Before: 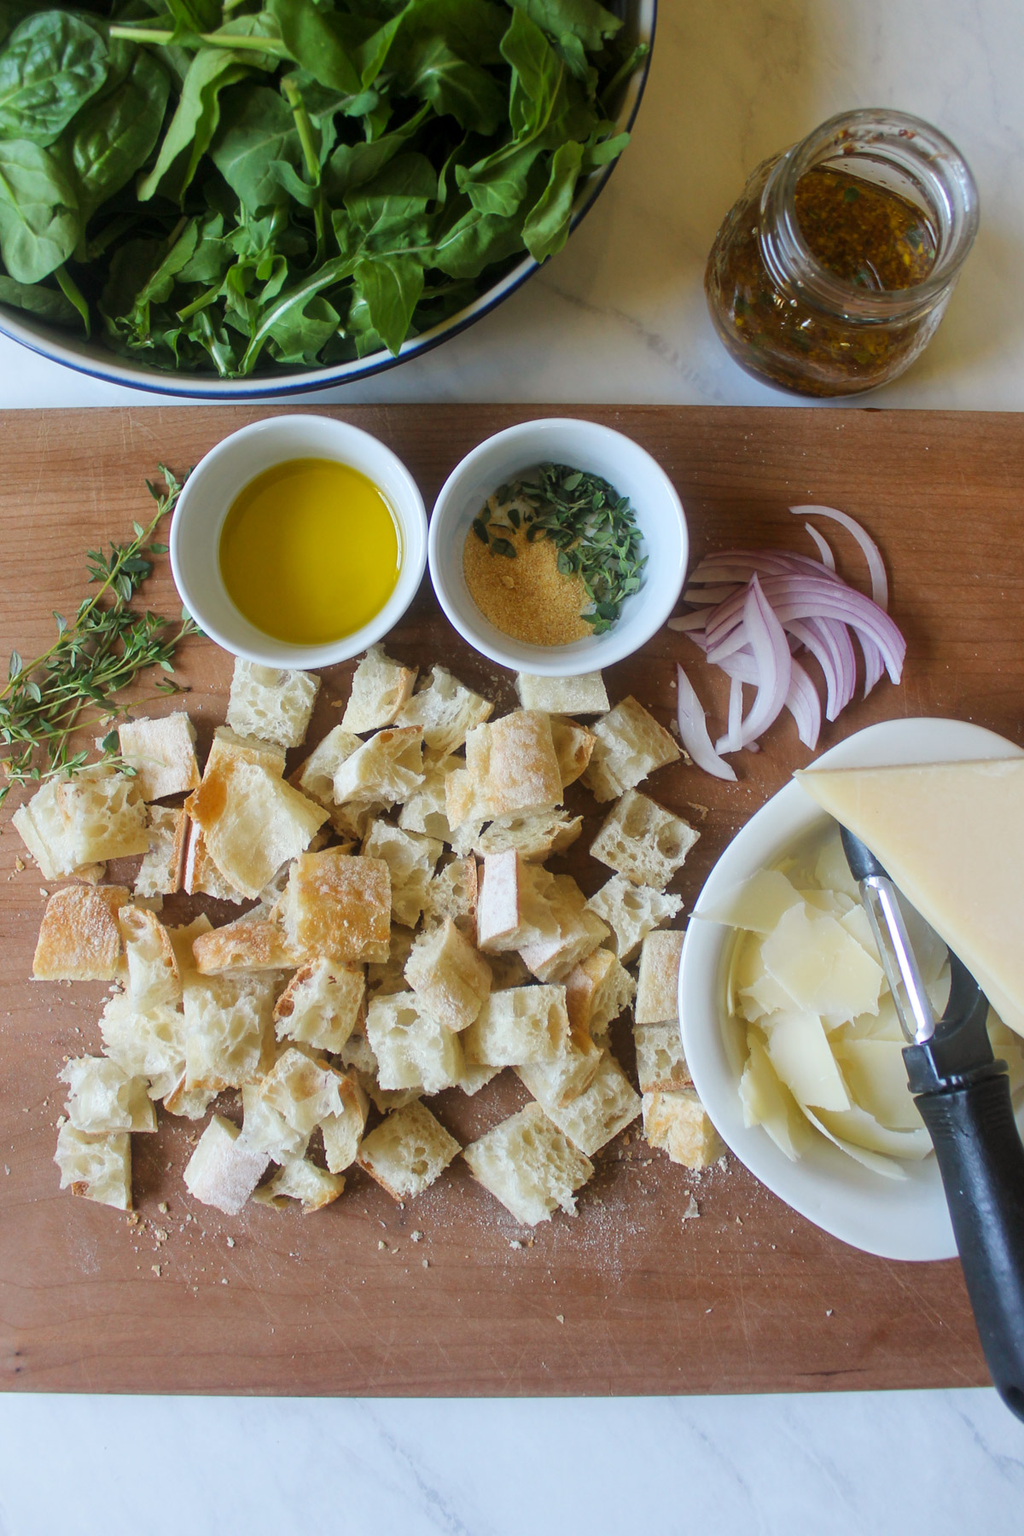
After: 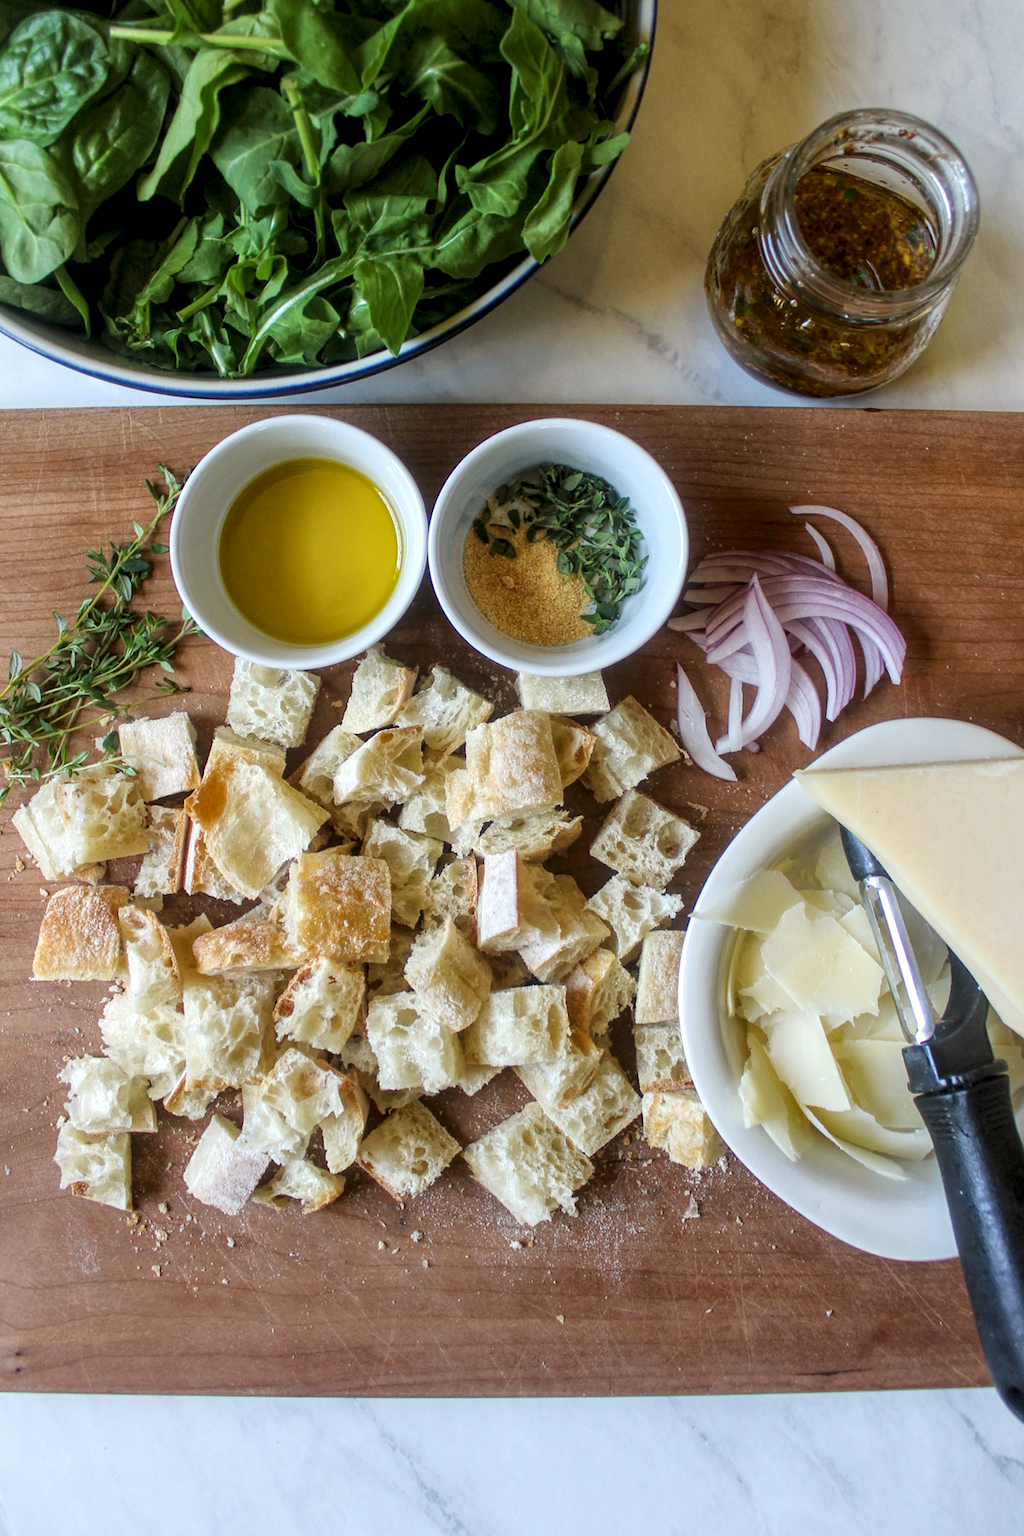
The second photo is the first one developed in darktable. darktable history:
local contrast: highlights 100%, shadows 100%, detail 200%, midtone range 0.2
